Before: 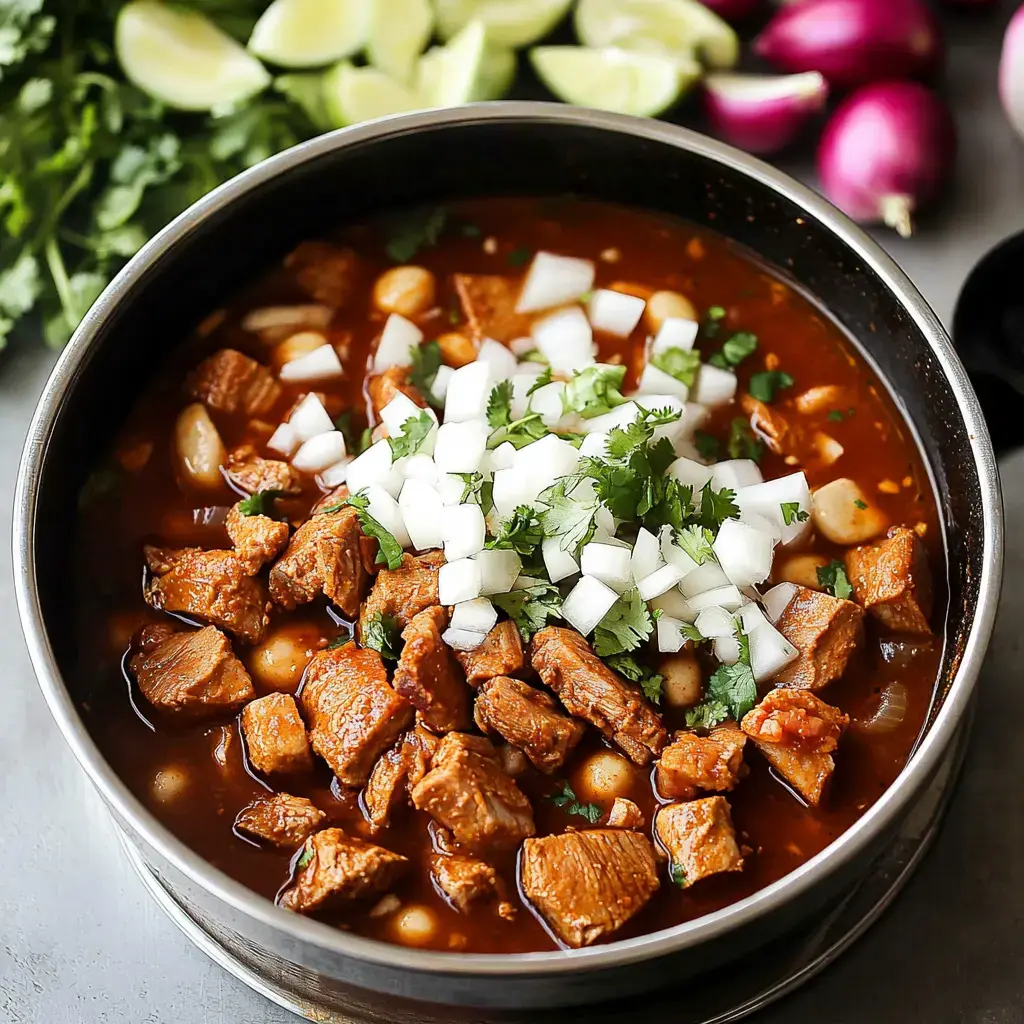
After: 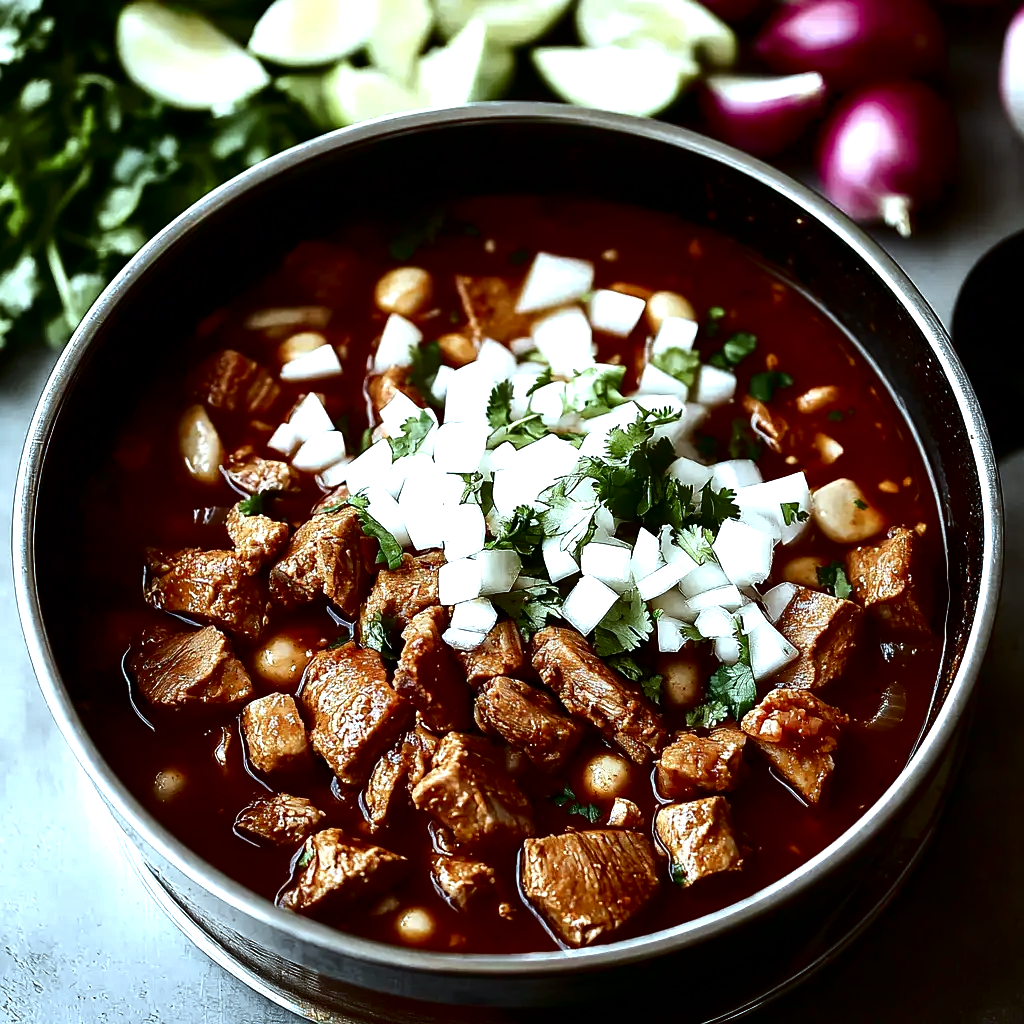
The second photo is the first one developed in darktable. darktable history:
exposure: exposure 0.574 EV, compensate highlight preservation false
color correction: highlights a* -12.64, highlights b* -18.1, saturation 0.7
contrast brightness saturation: contrast 0.09, brightness -0.59, saturation 0.17
